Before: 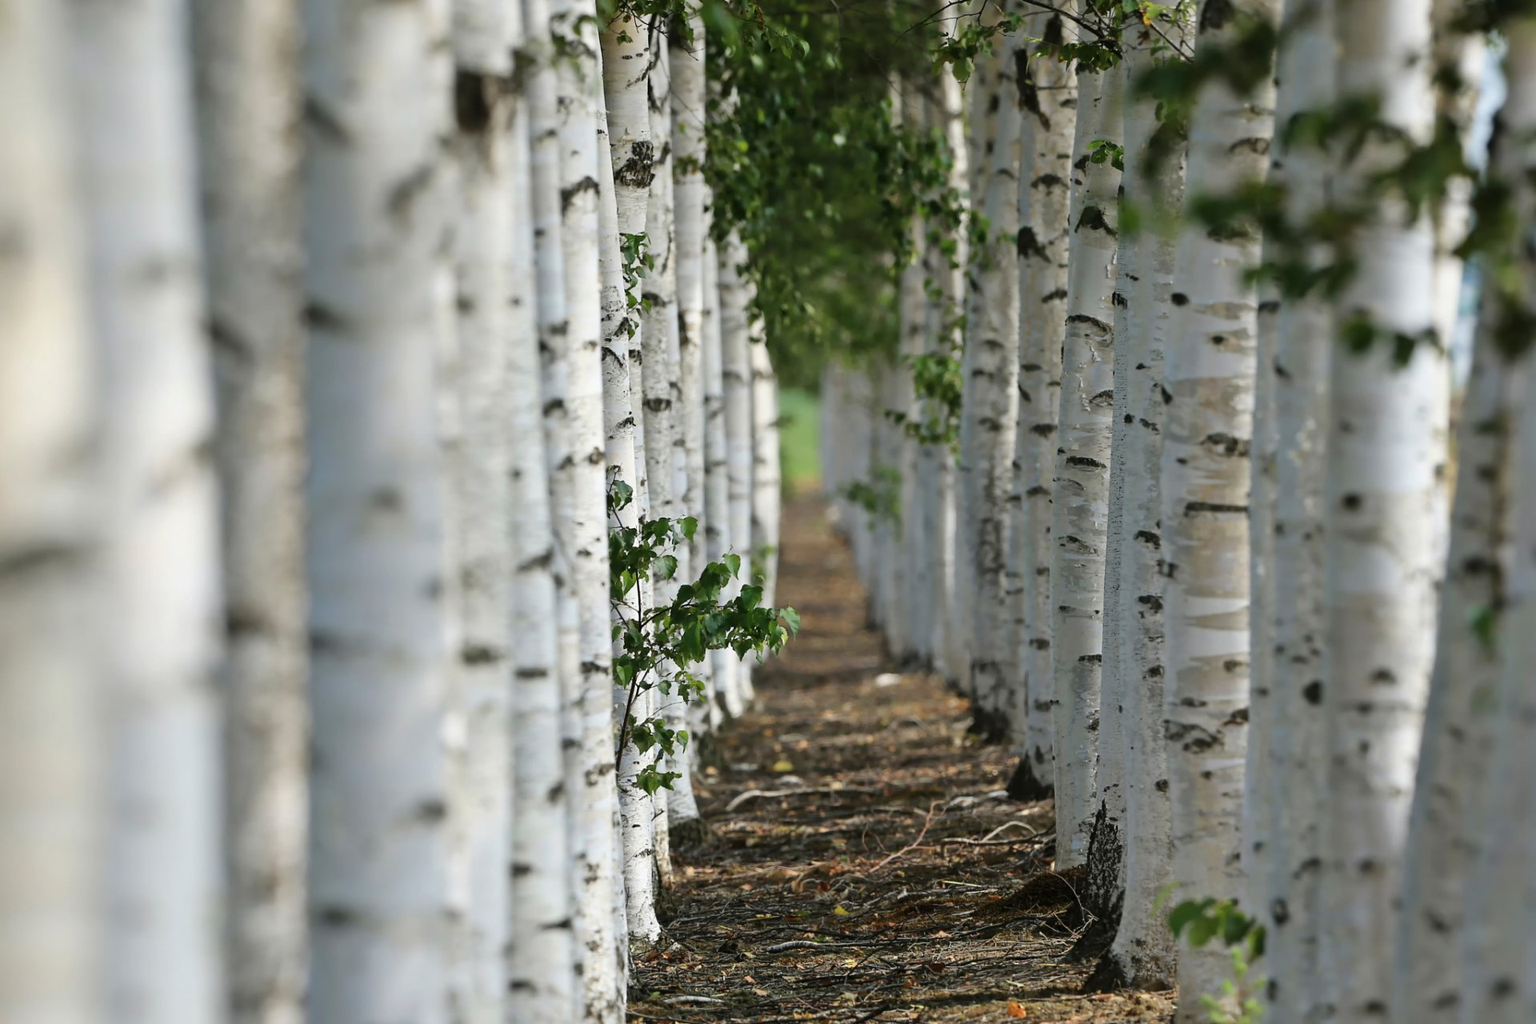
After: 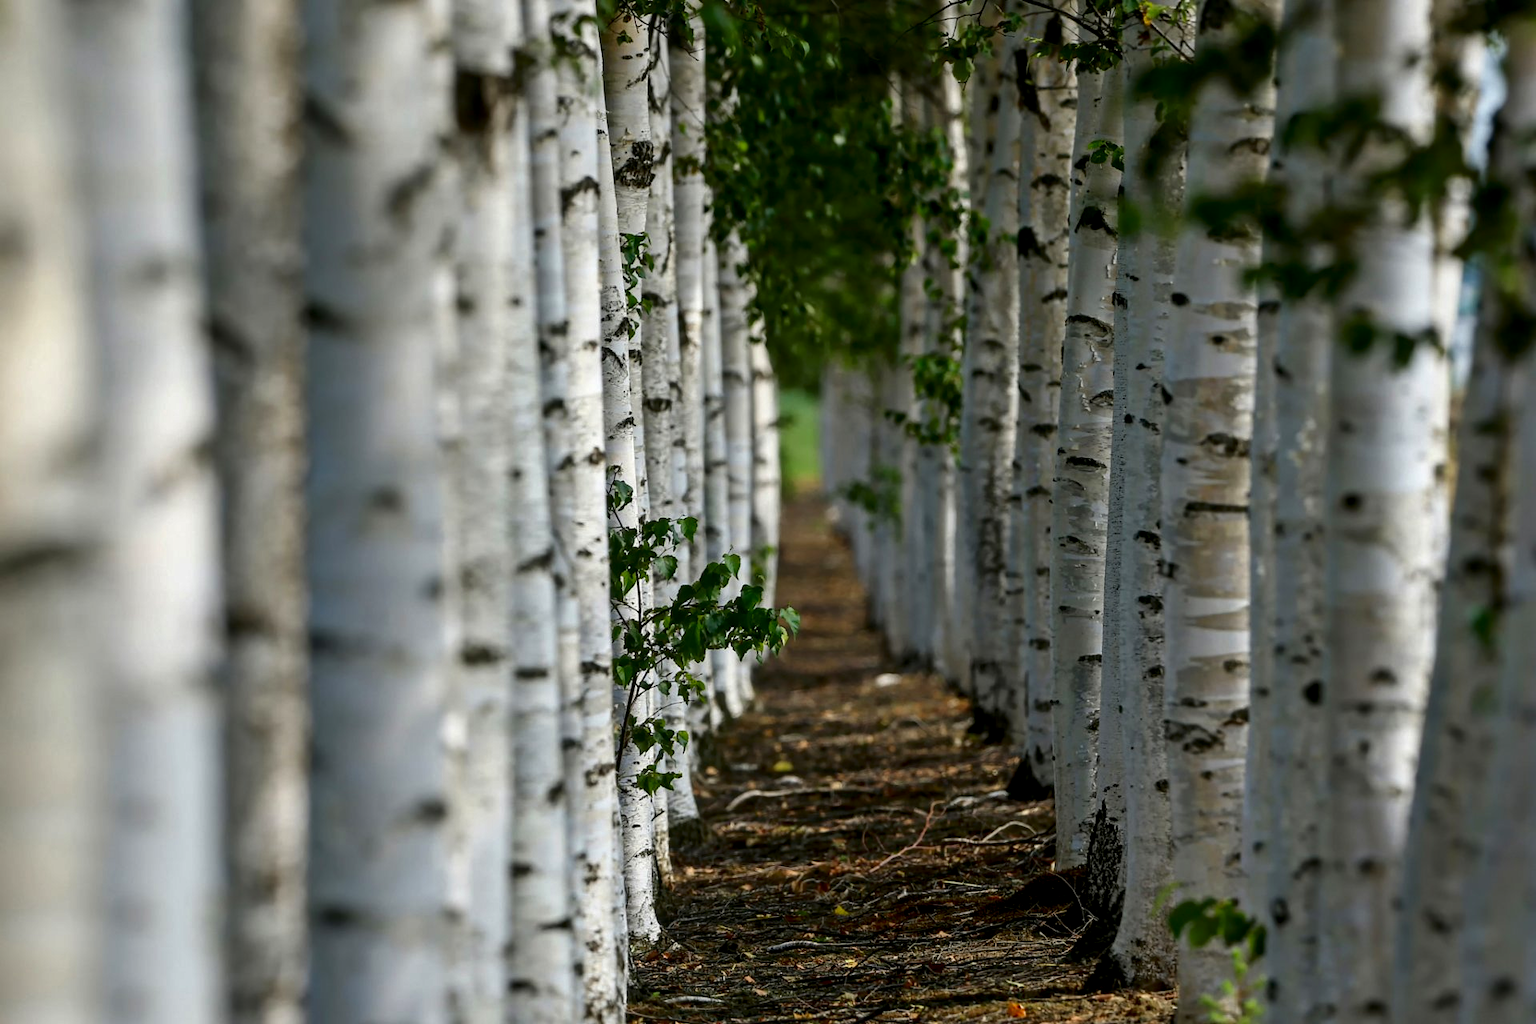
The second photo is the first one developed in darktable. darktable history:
contrast brightness saturation: brightness -0.246, saturation 0.196
local contrast: on, module defaults
